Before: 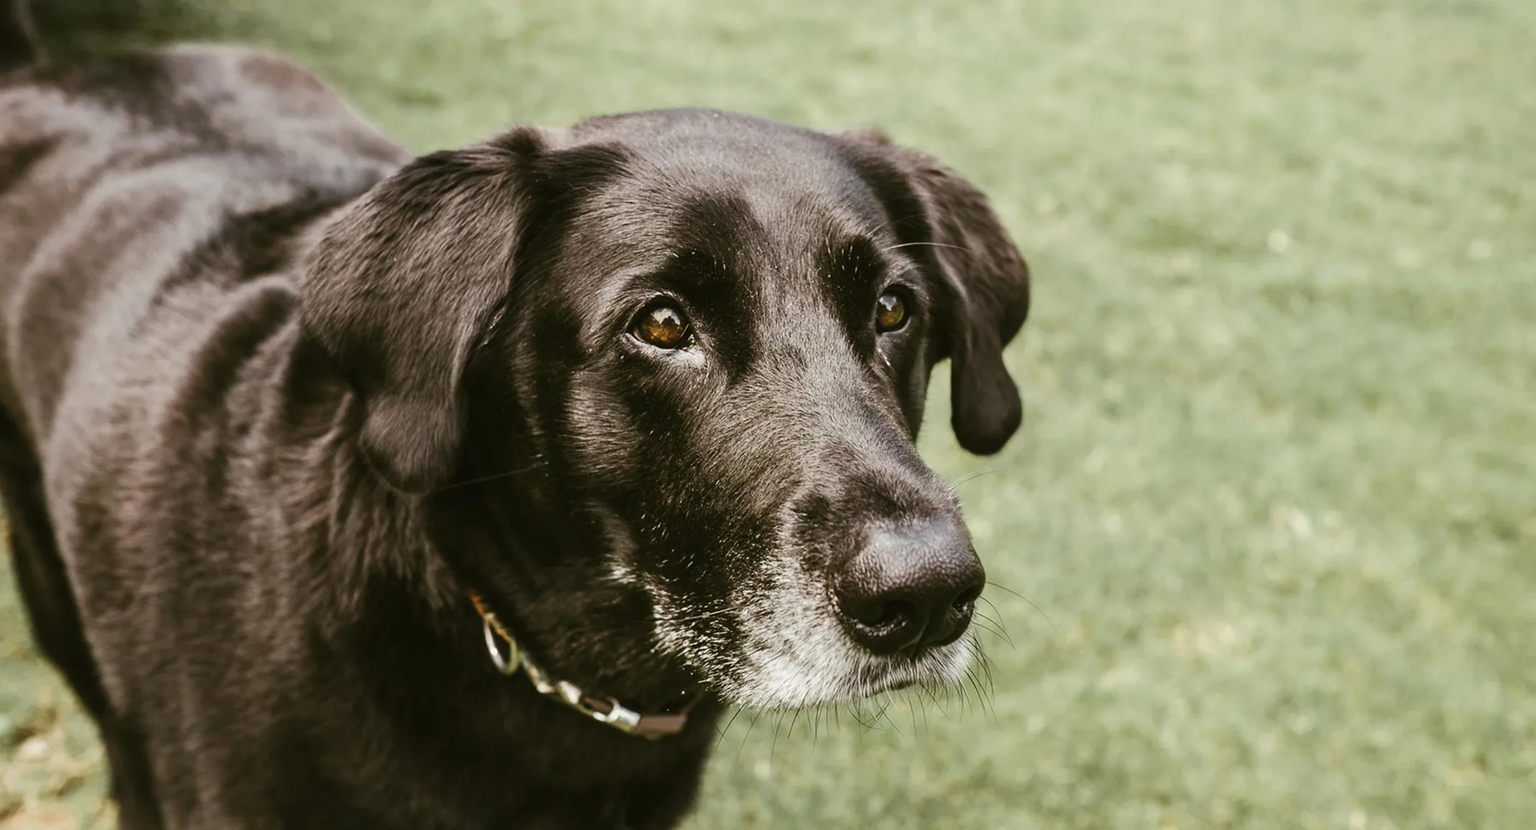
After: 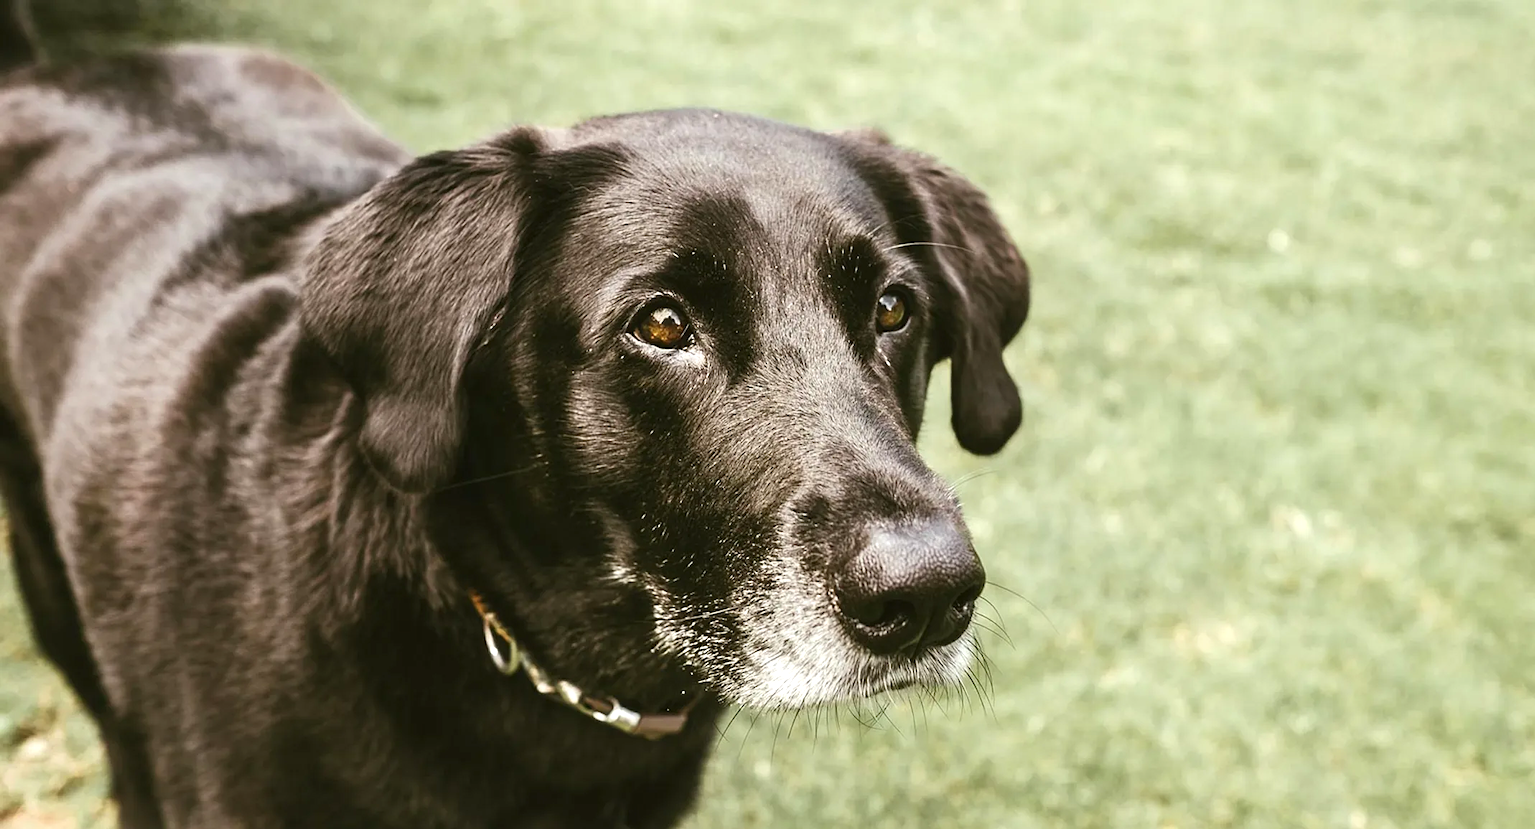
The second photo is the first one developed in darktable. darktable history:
exposure: black level correction 0, exposure 0.499 EV, compensate highlight preservation false
sharpen: amount 0.214
